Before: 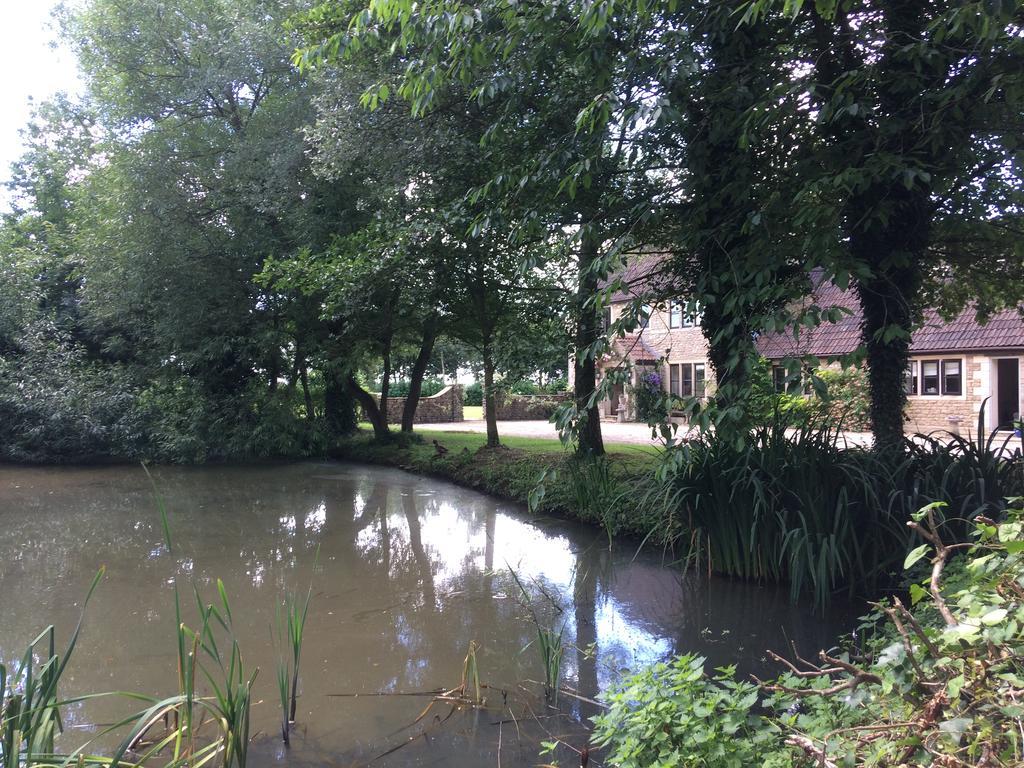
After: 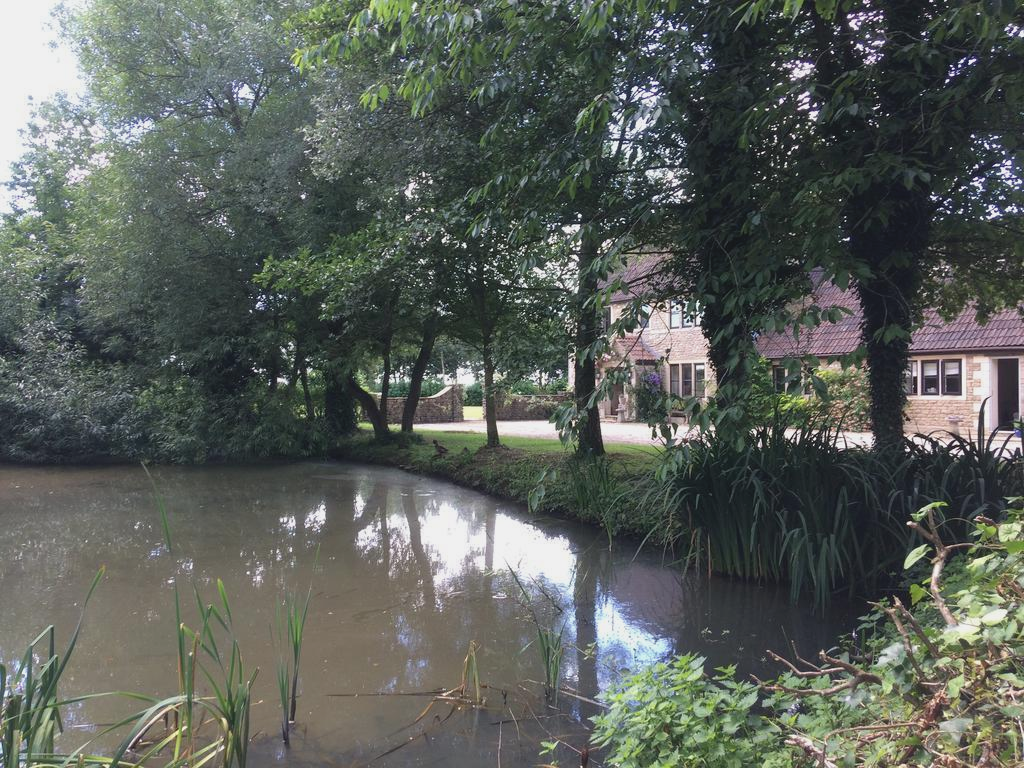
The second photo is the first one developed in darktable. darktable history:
contrast brightness saturation: contrast -0.105, saturation -0.085
